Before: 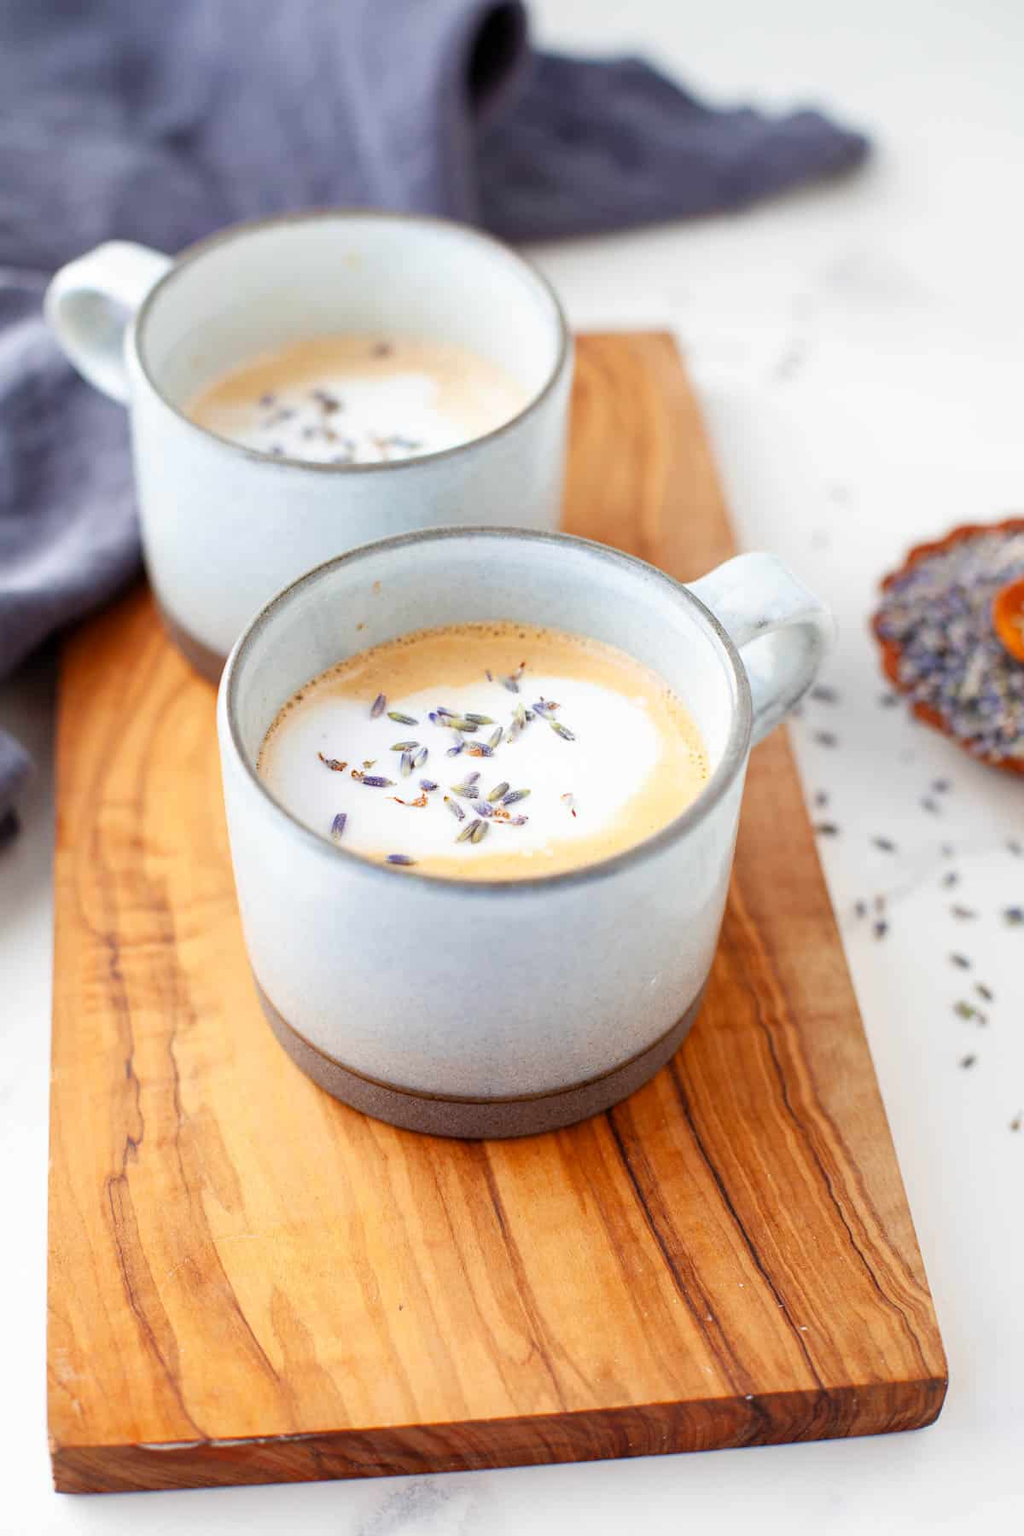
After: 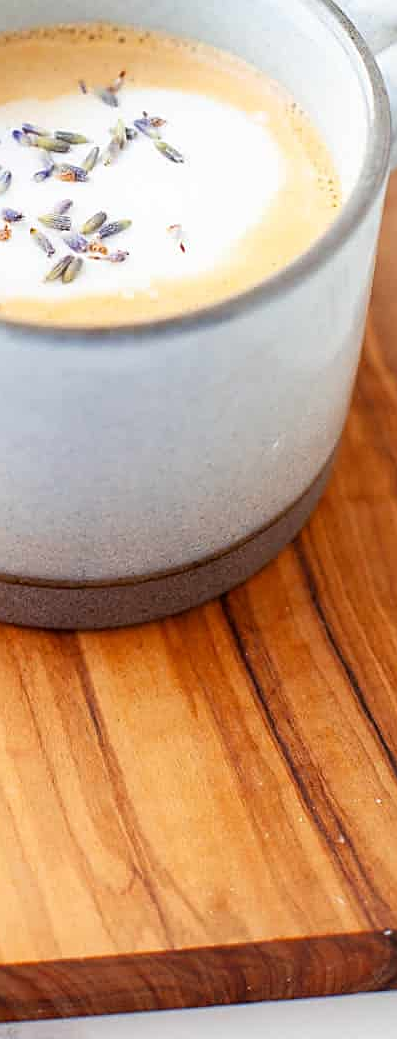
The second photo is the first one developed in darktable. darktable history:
sharpen: on, module defaults
crop: left 40.878%, top 39.176%, right 25.993%, bottom 3.081%
